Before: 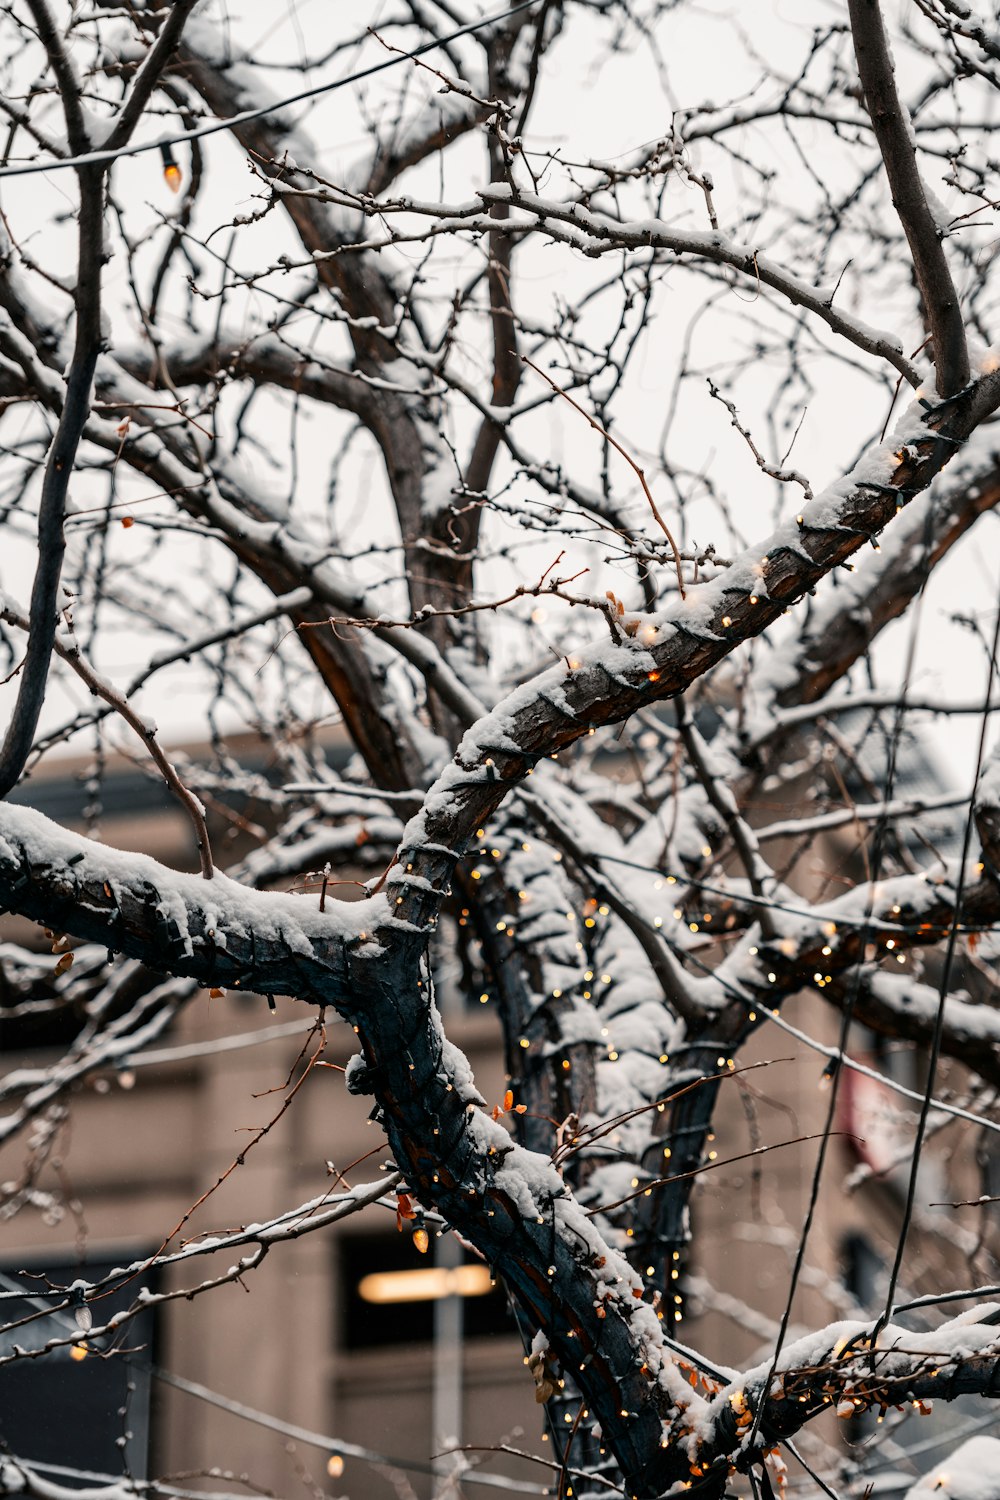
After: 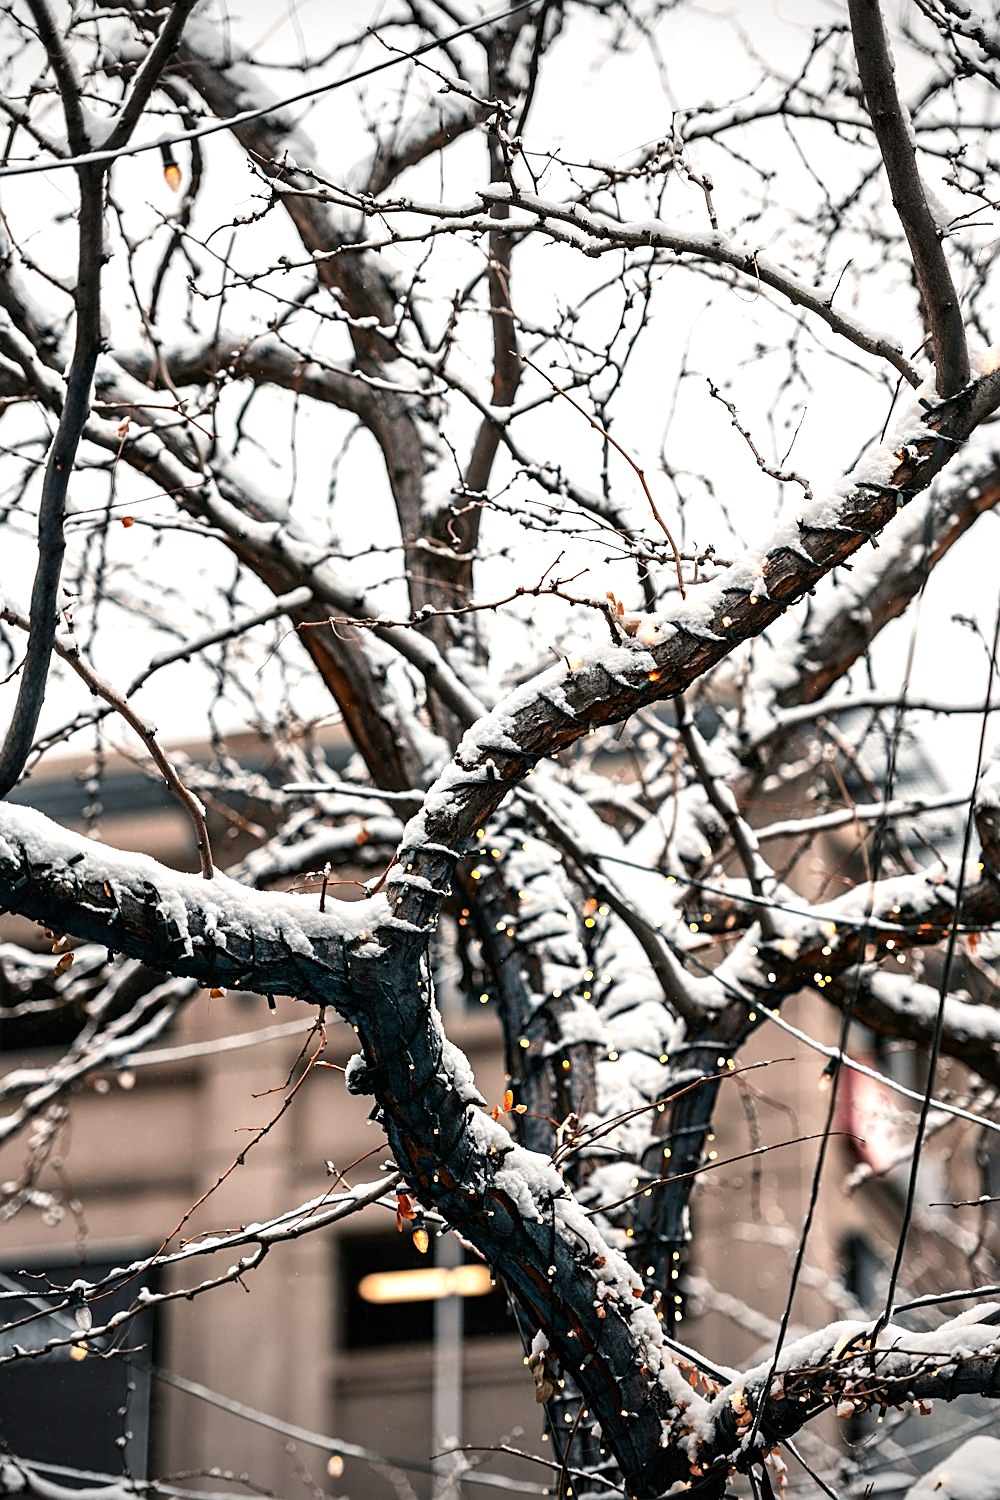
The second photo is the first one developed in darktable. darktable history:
exposure: black level correction 0, exposure 0.704 EV, compensate highlight preservation false
sharpen: on, module defaults
vignetting: fall-off start 97.77%, fall-off radius 99%, brightness -0.575, width/height ratio 1.371, unbound false
